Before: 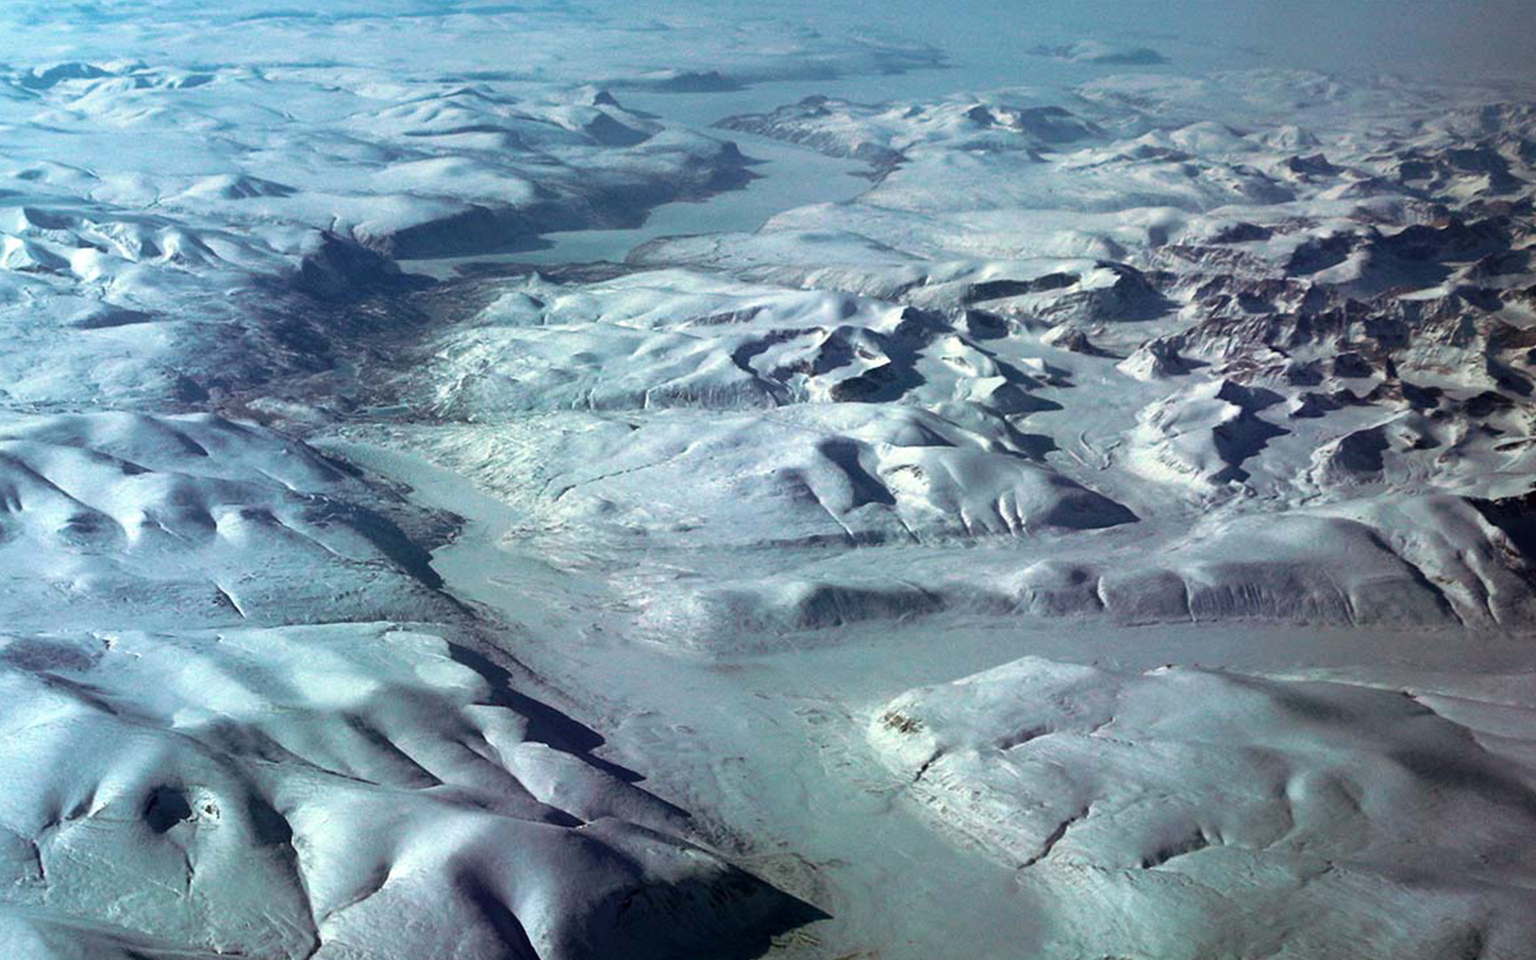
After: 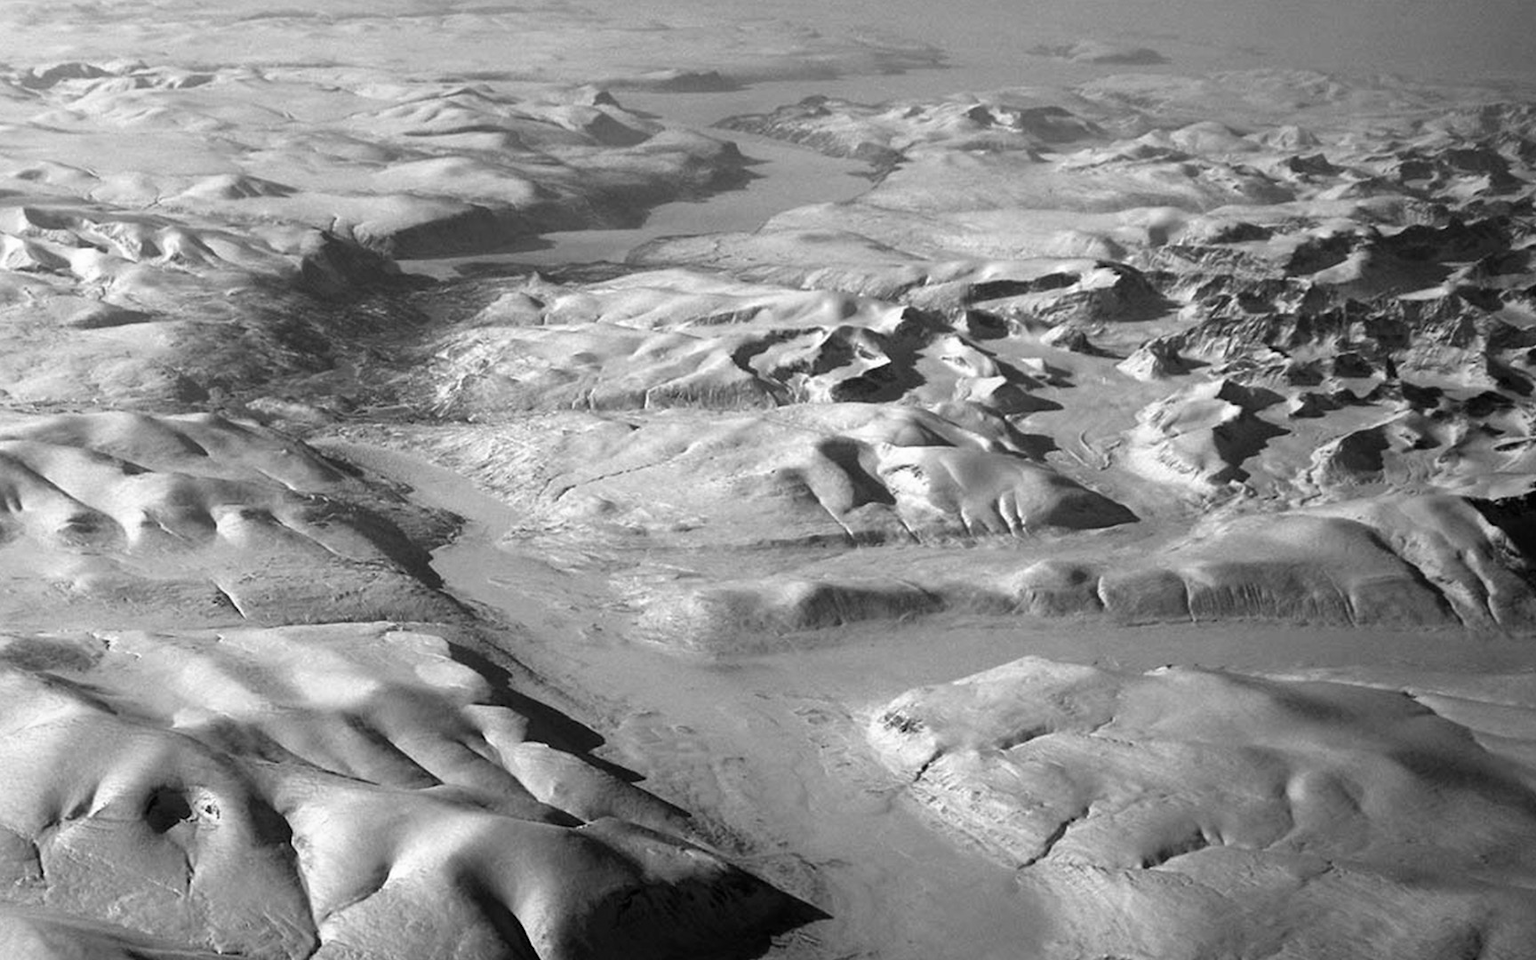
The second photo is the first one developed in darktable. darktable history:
white balance: red 1, blue 1
monochrome: on, module defaults
